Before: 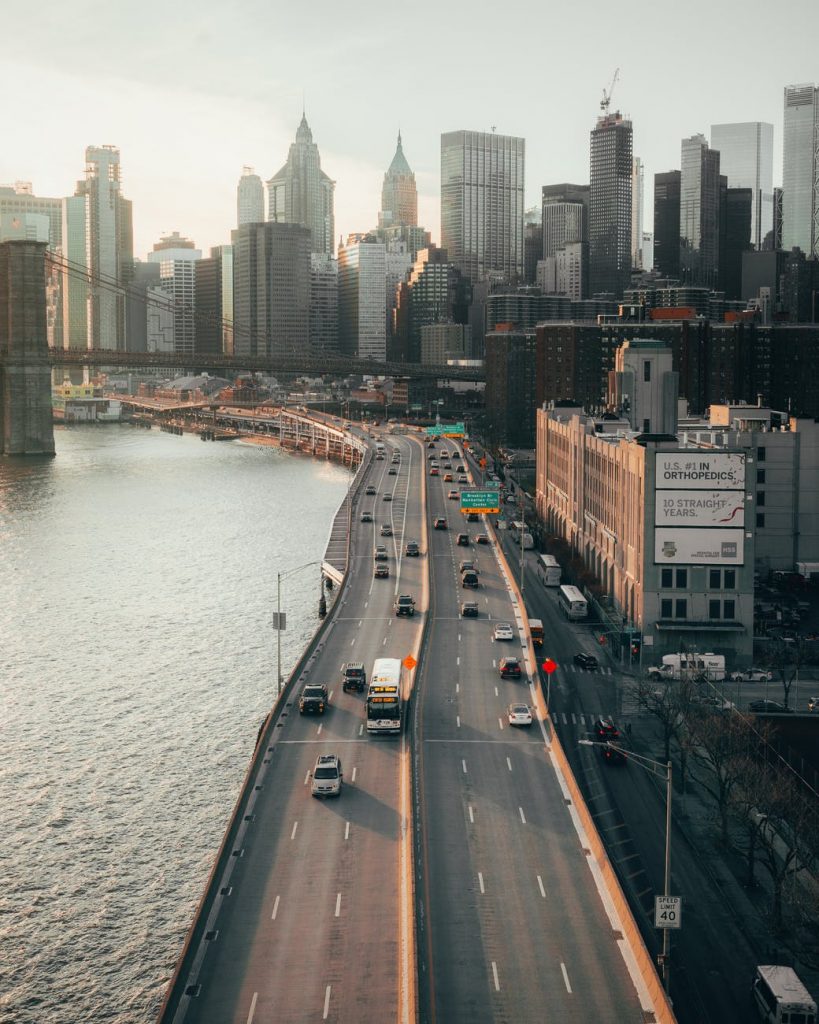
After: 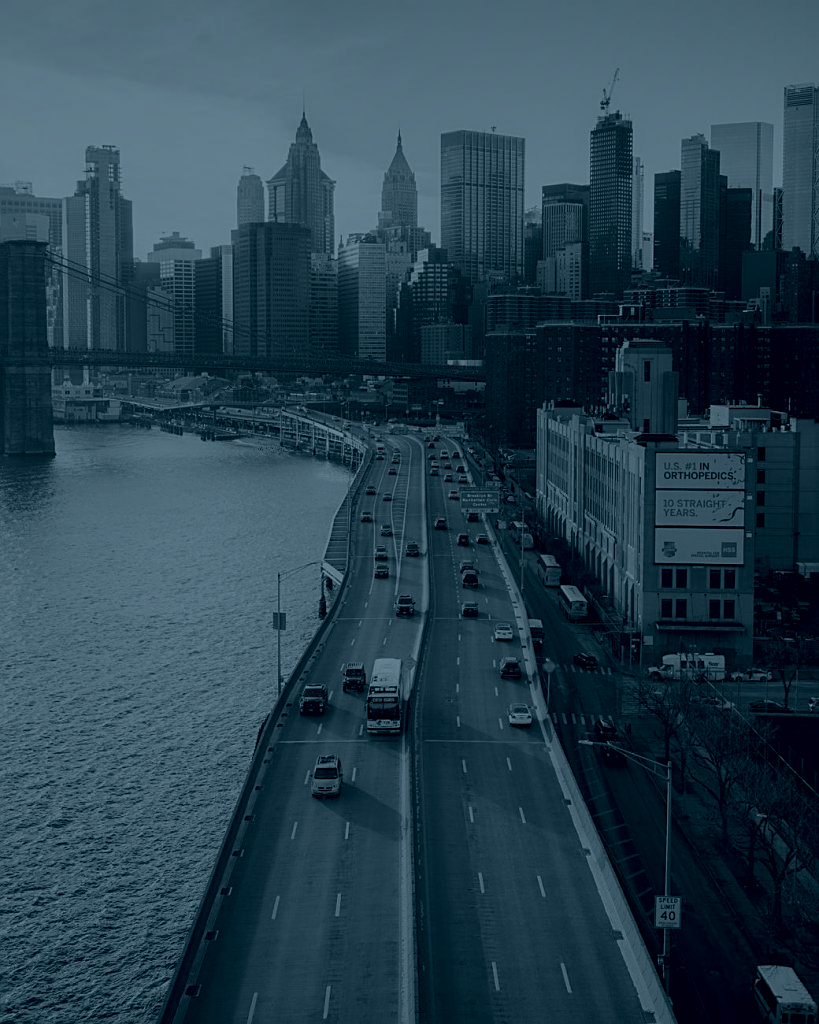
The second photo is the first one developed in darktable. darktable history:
colorize: hue 194.4°, saturation 29%, source mix 61.75%, lightness 3.98%, version 1
sharpen: on, module defaults
shadows and highlights: shadows 40, highlights -54, highlights color adjustment 46%, low approximation 0.01, soften with gaussian
